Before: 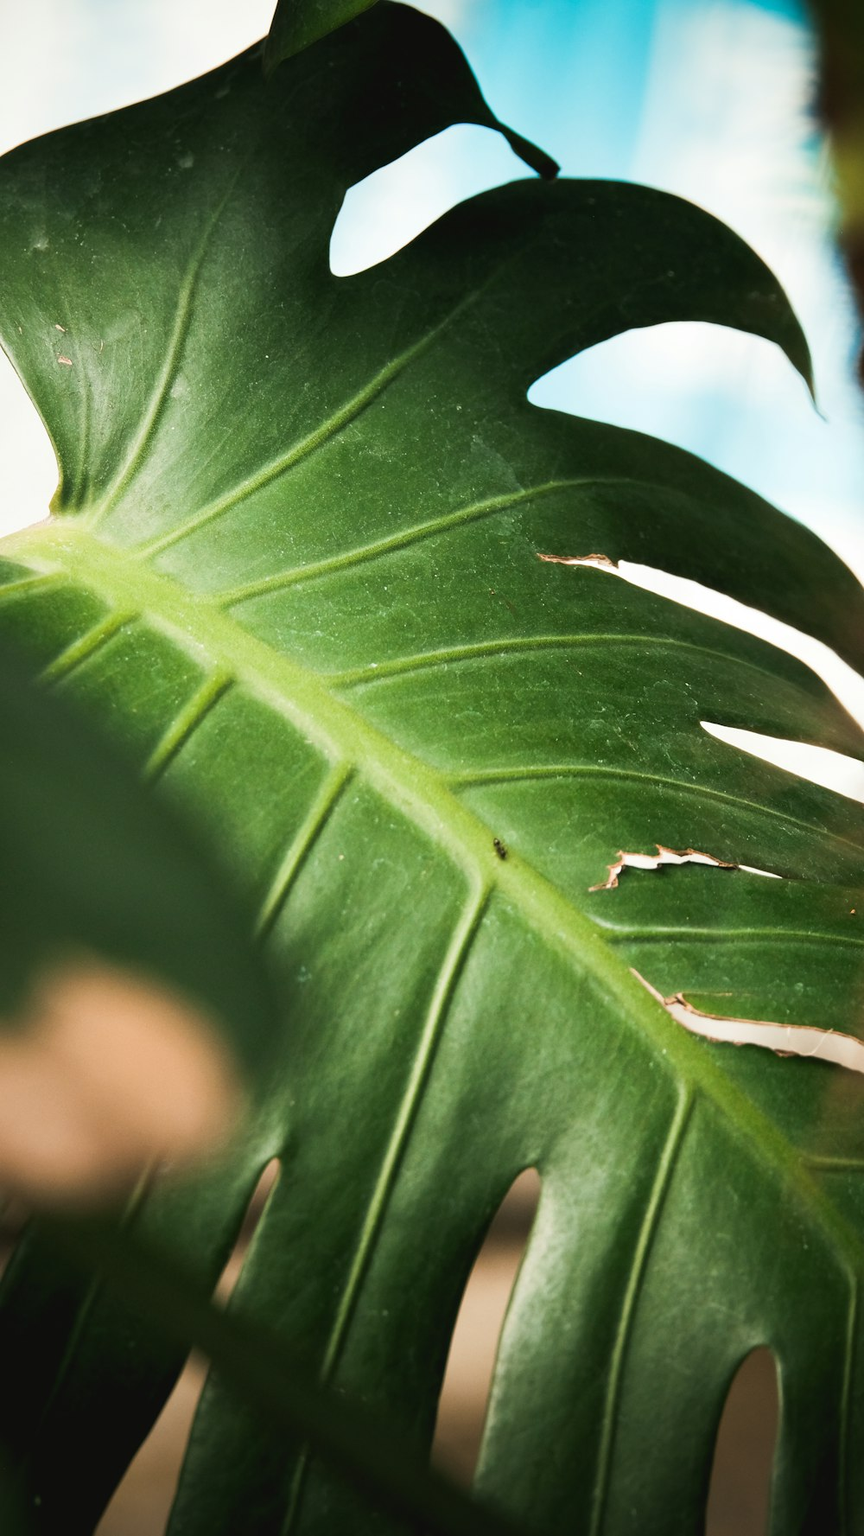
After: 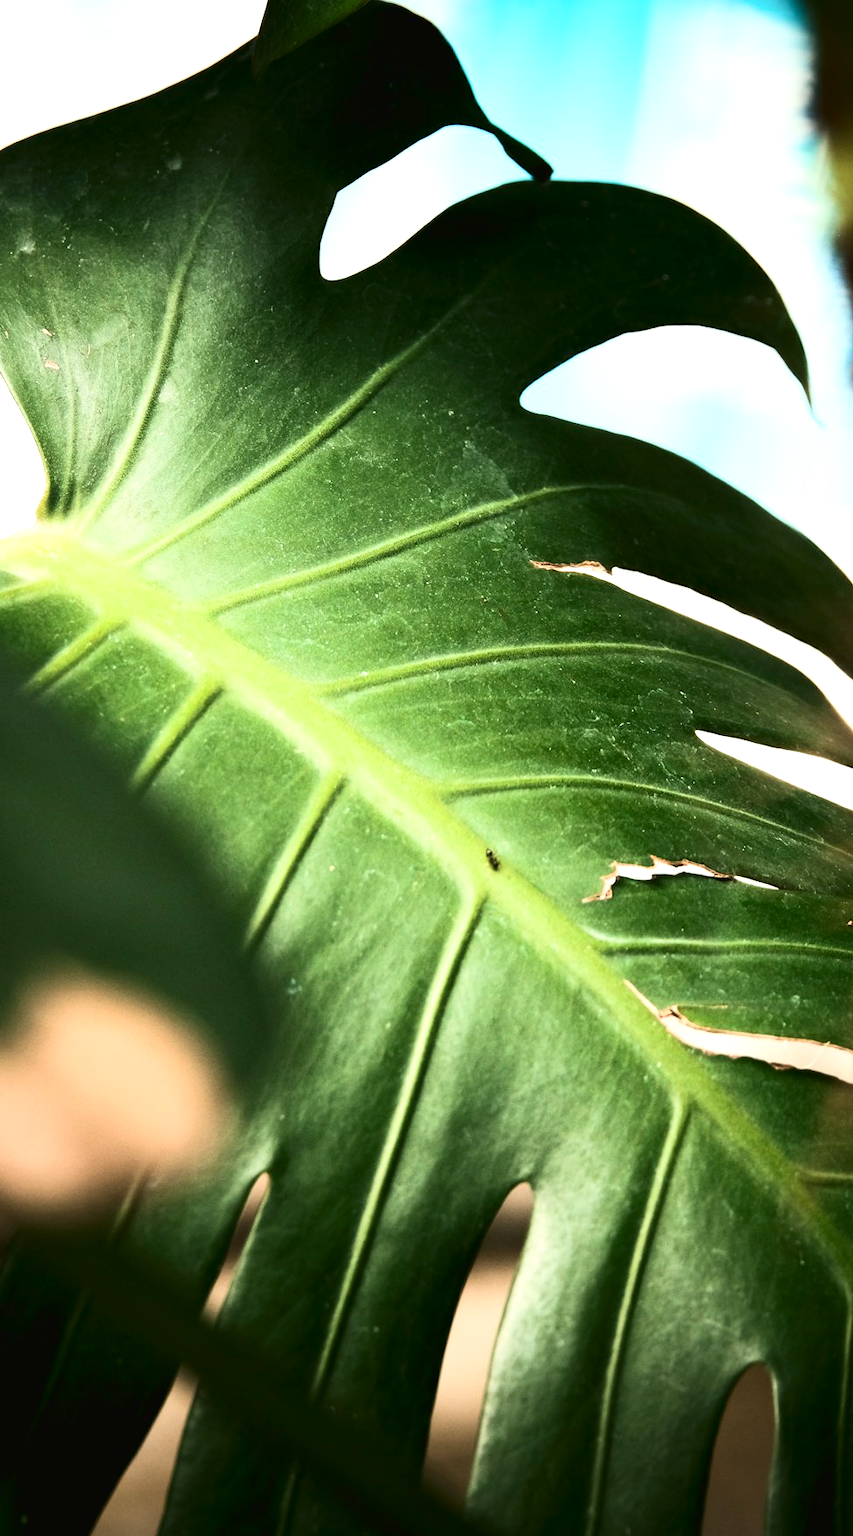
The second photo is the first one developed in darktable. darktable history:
exposure: black level correction 0.001, exposure 0.5 EV, compensate highlight preservation false
contrast brightness saturation: contrast 0.278
crop and rotate: left 1.664%, right 0.75%, bottom 1.19%
